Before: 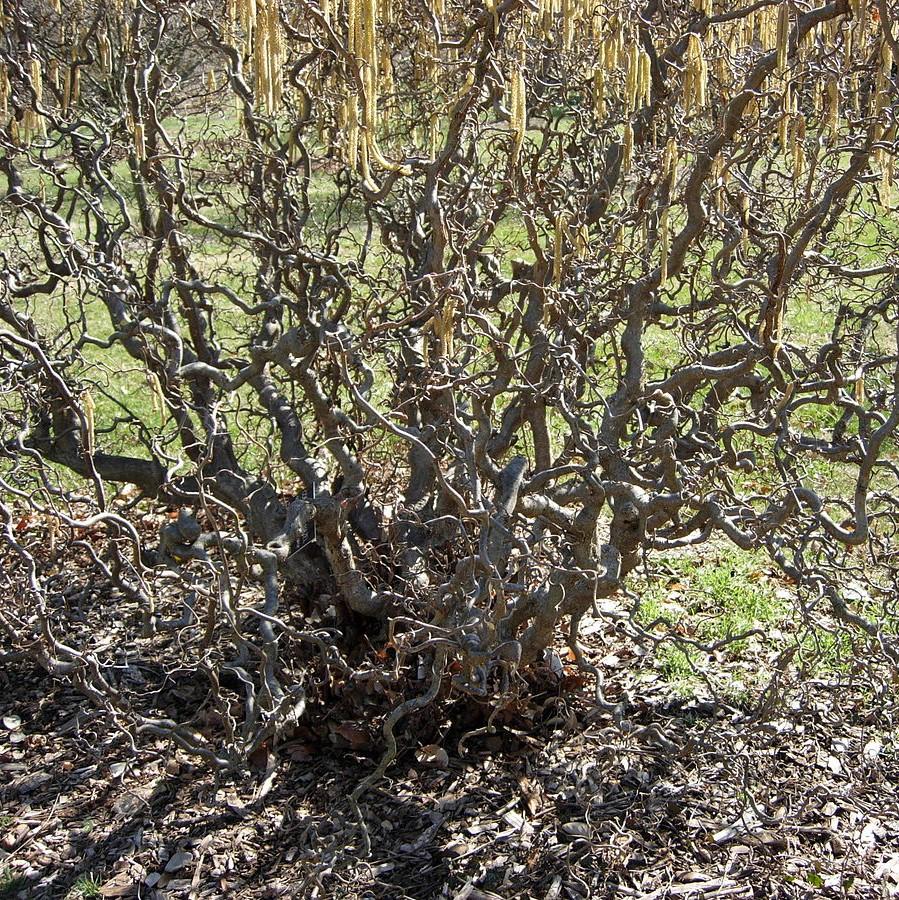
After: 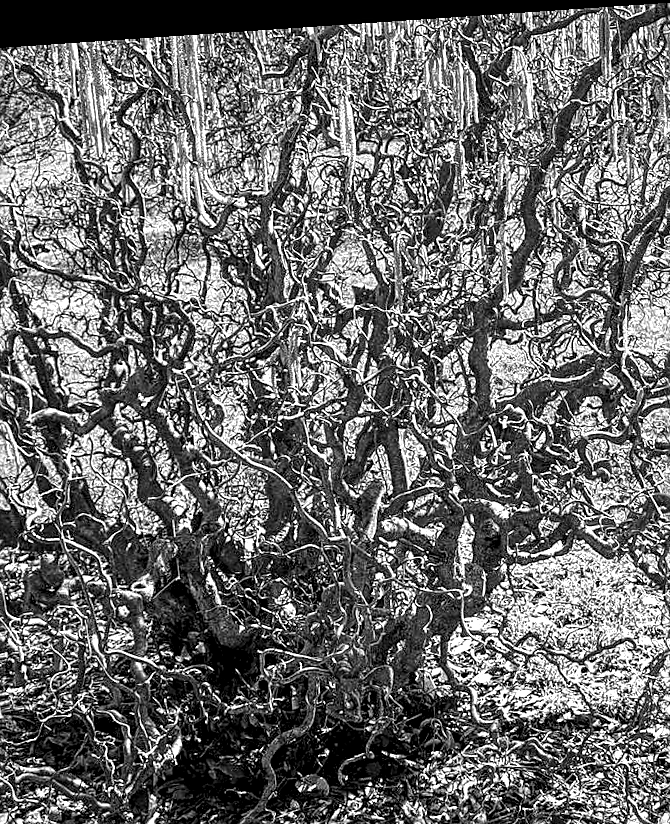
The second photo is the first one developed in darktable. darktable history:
rotate and perspective: rotation -4.2°, shear 0.006, automatic cropping off
crop: left 18.479%, right 12.2%, bottom 13.971%
monochrome: on, module defaults
exposure: compensate exposure bias true, compensate highlight preservation false
sharpen: amount 0.6
local contrast: highlights 19%, detail 186%
tone equalizer: -8 EV -0.417 EV, -7 EV -0.389 EV, -6 EV -0.333 EV, -5 EV -0.222 EV, -3 EV 0.222 EV, -2 EV 0.333 EV, -1 EV 0.389 EV, +0 EV 0.417 EV, edges refinement/feathering 500, mask exposure compensation -1.57 EV, preserve details no
